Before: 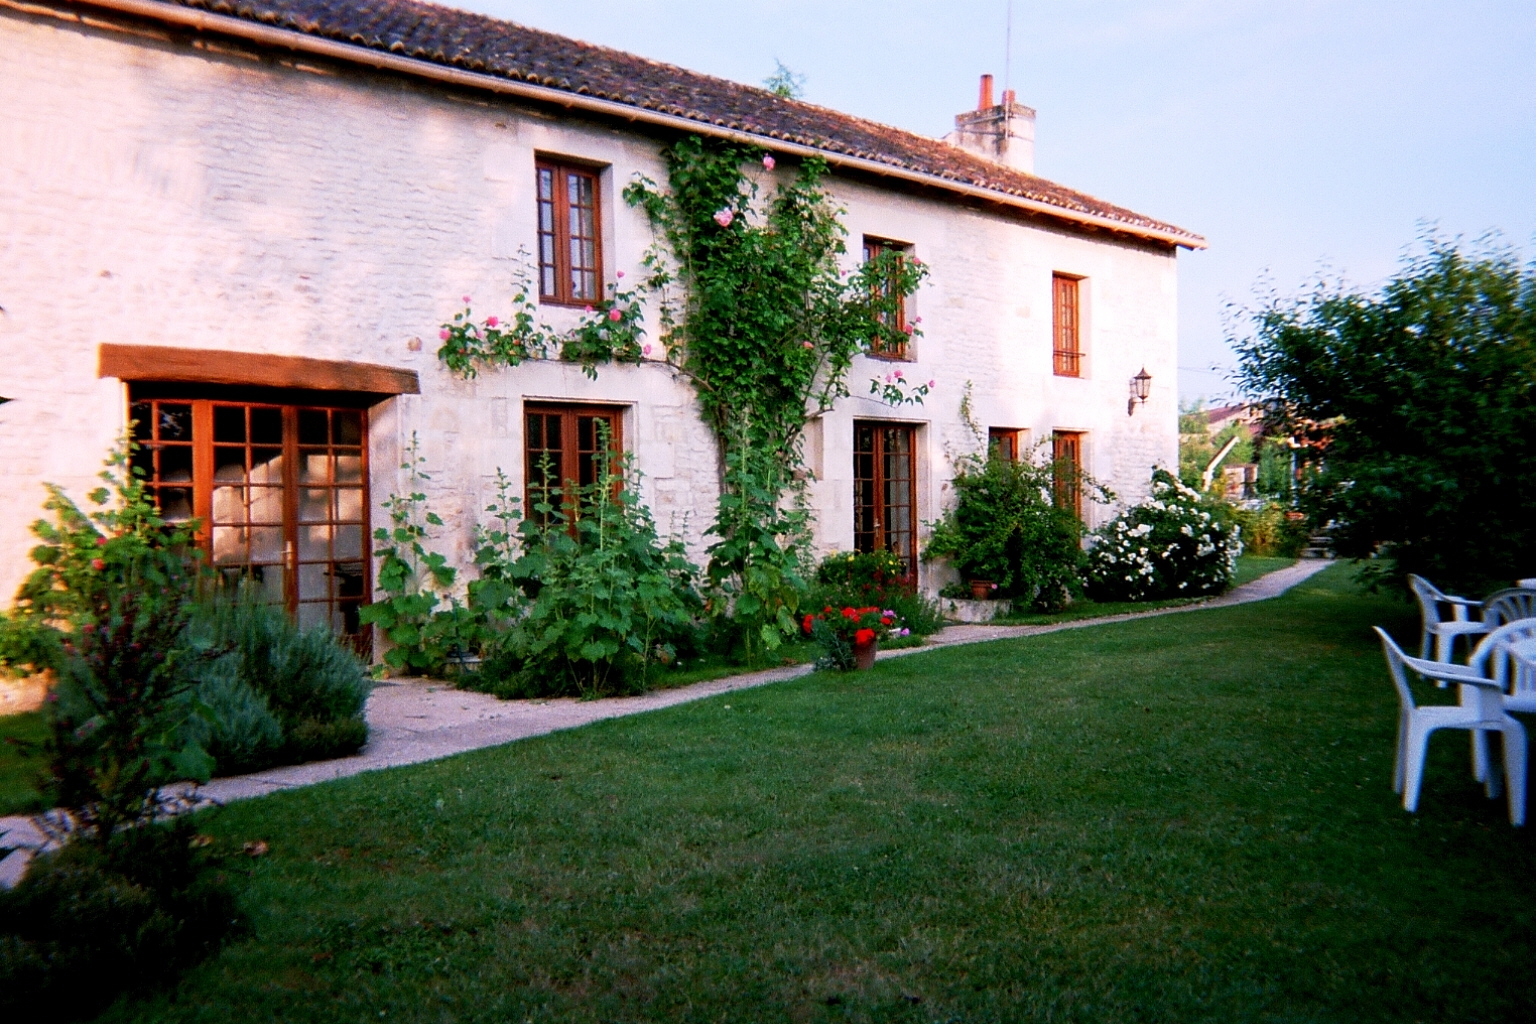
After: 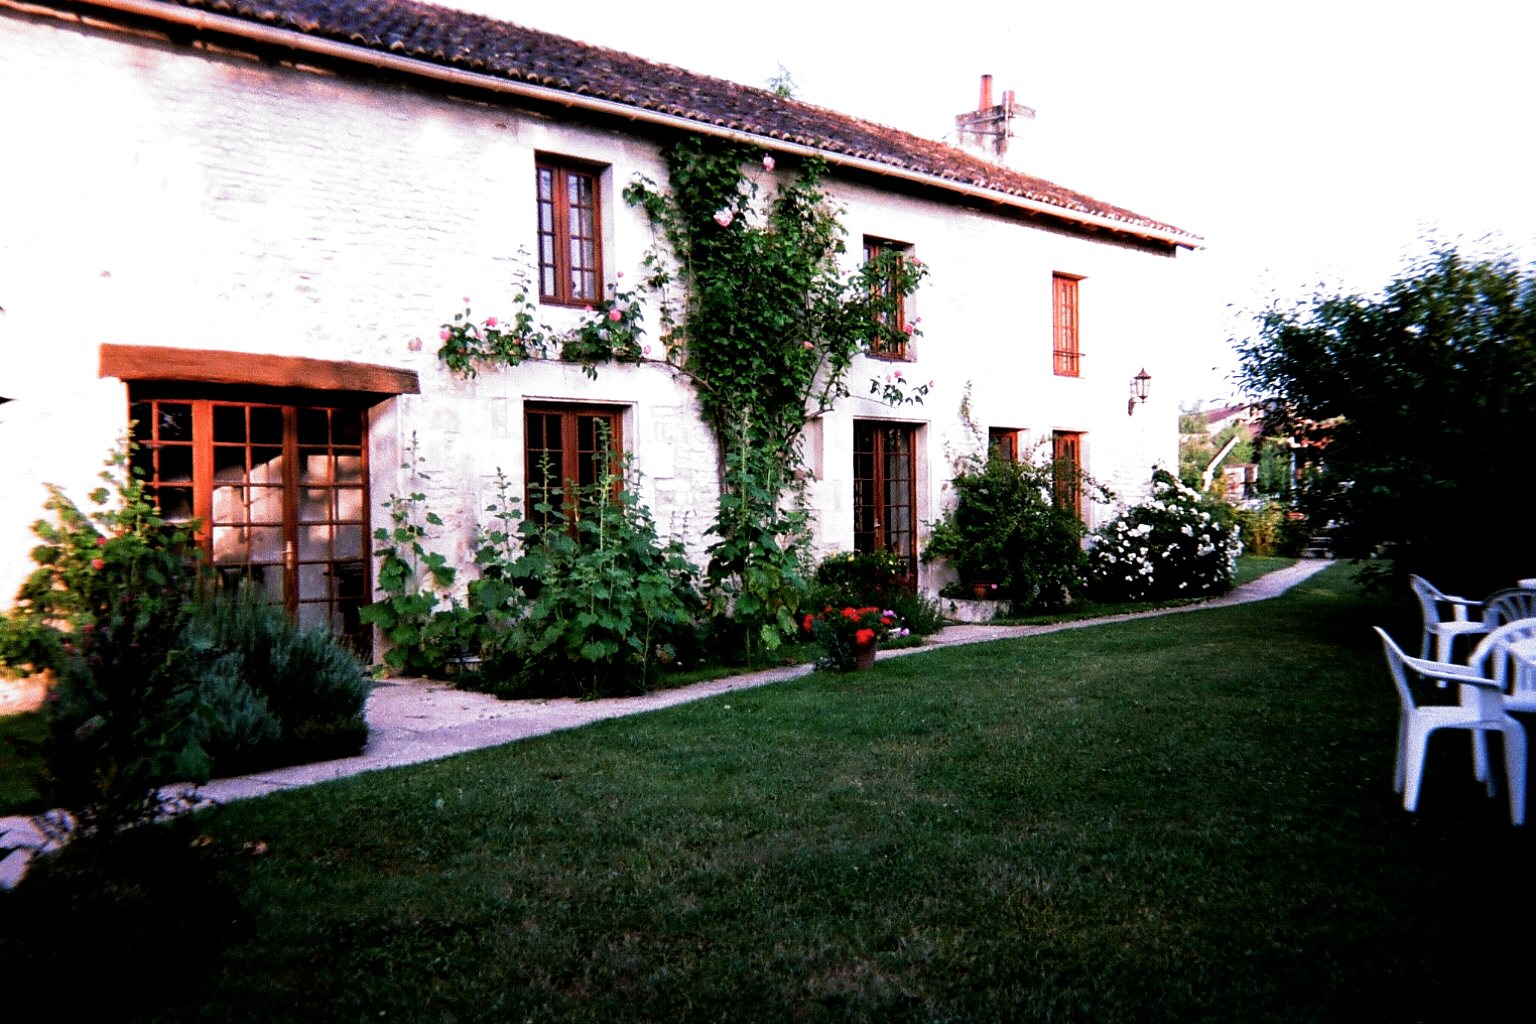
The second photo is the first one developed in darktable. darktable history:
filmic rgb: black relative exposure -8.2 EV, white relative exposure 2.2 EV, threshold 3 EV, hardness 7.11, latitude 75%, contrast 1.325, highlights saturation mix -2%, shadows ↔ highlights balance 30%, preserve chrominance RGB euclidean norm, color science v5 (2021), contrast in shadows safe, contrast in highlights safe, enable highlight reconstruction true
white balance: red 1.066, blue 1.119
